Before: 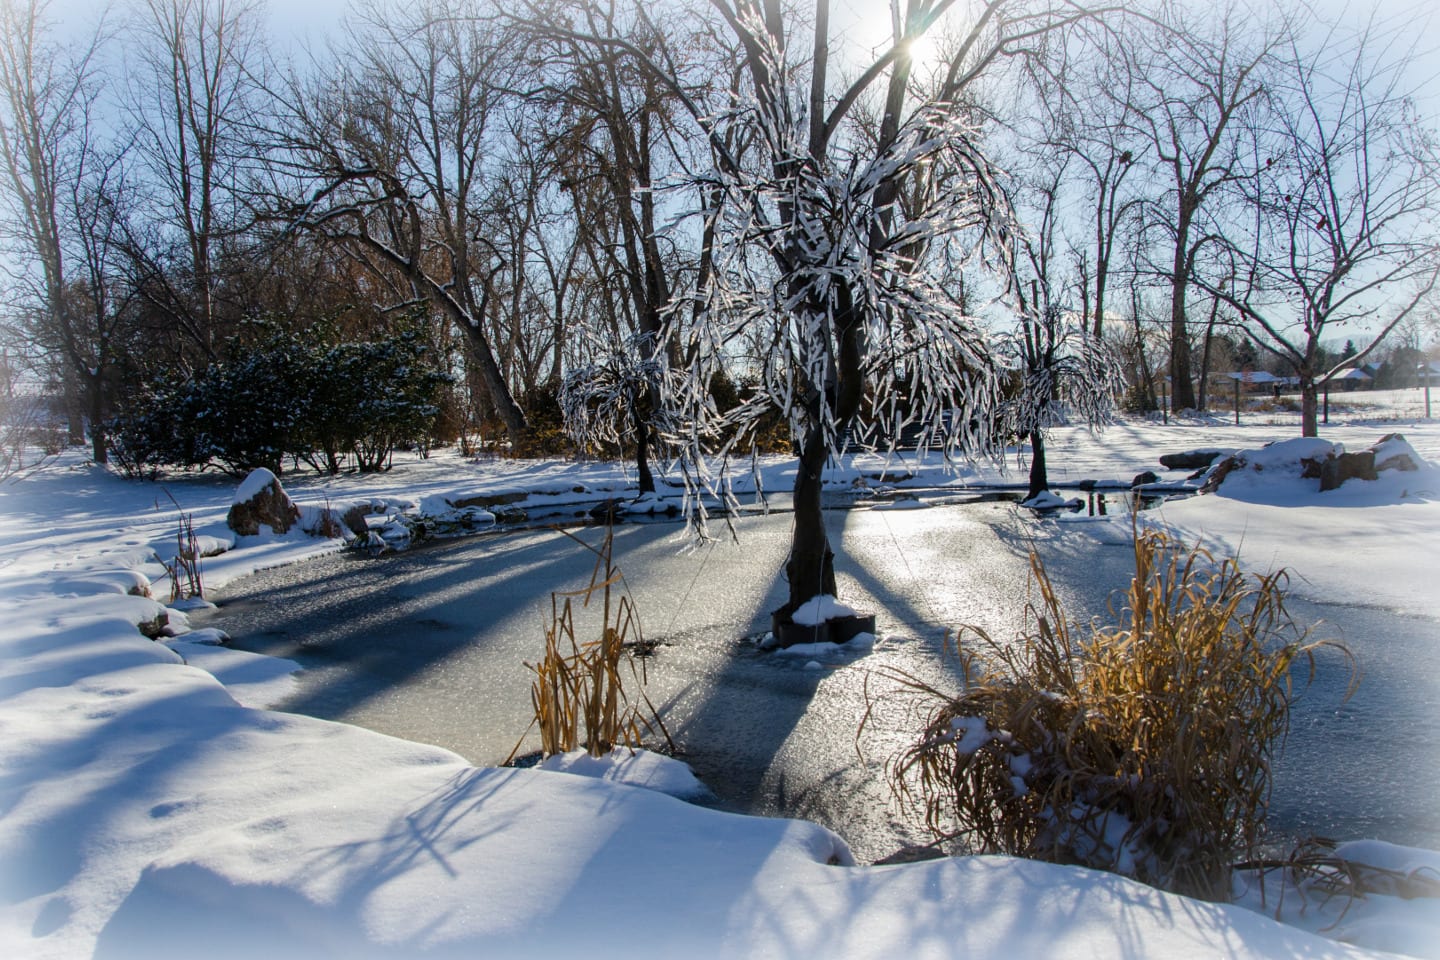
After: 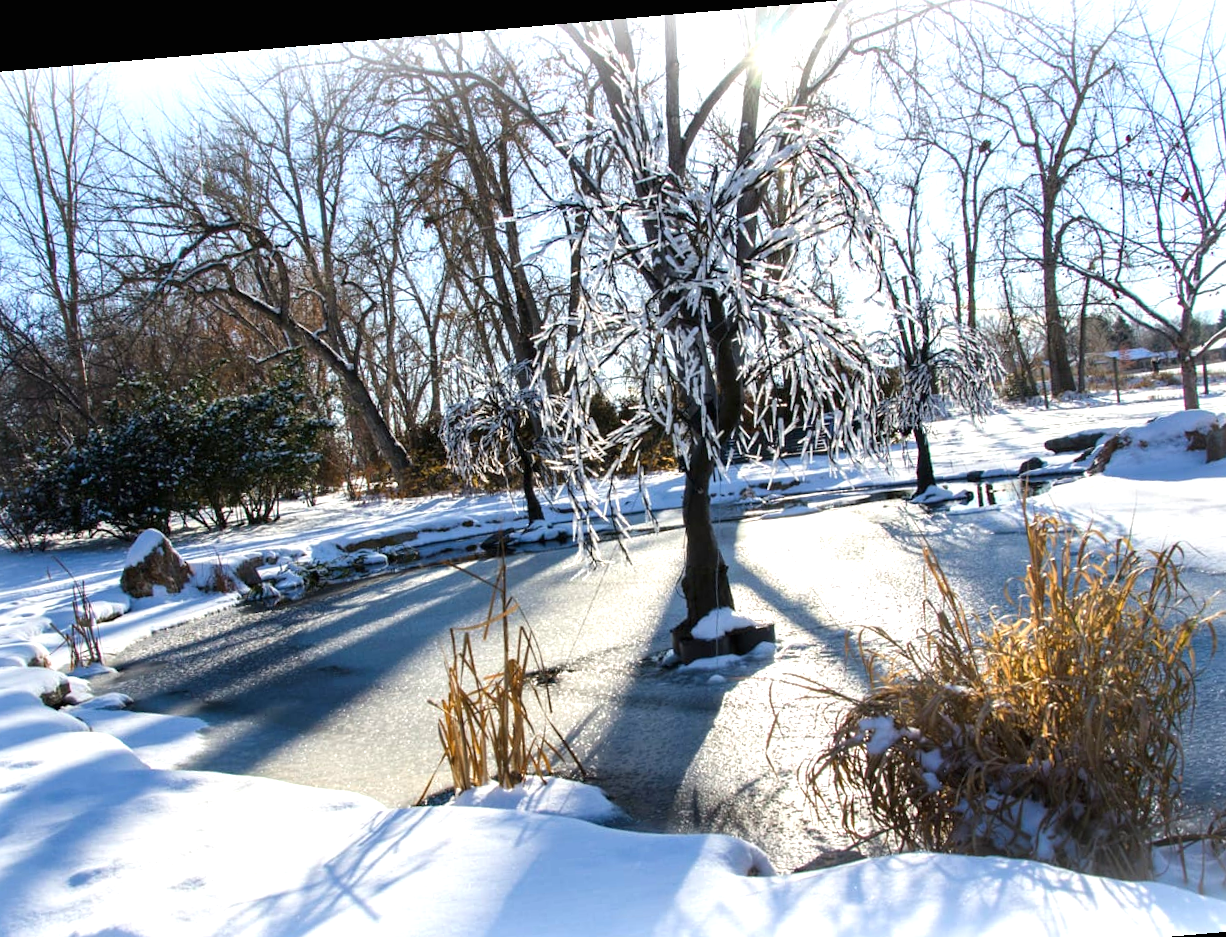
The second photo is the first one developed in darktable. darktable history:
exposure: black level correction 0, exposure 1 EV, compensate exposure bias true, compensate highlight preservation false
crop: left 9.929%, top 3.475%, right 9.188%, bottom 9.529%
rotate and perspective: rotation -4.86°, automatic cropping off
